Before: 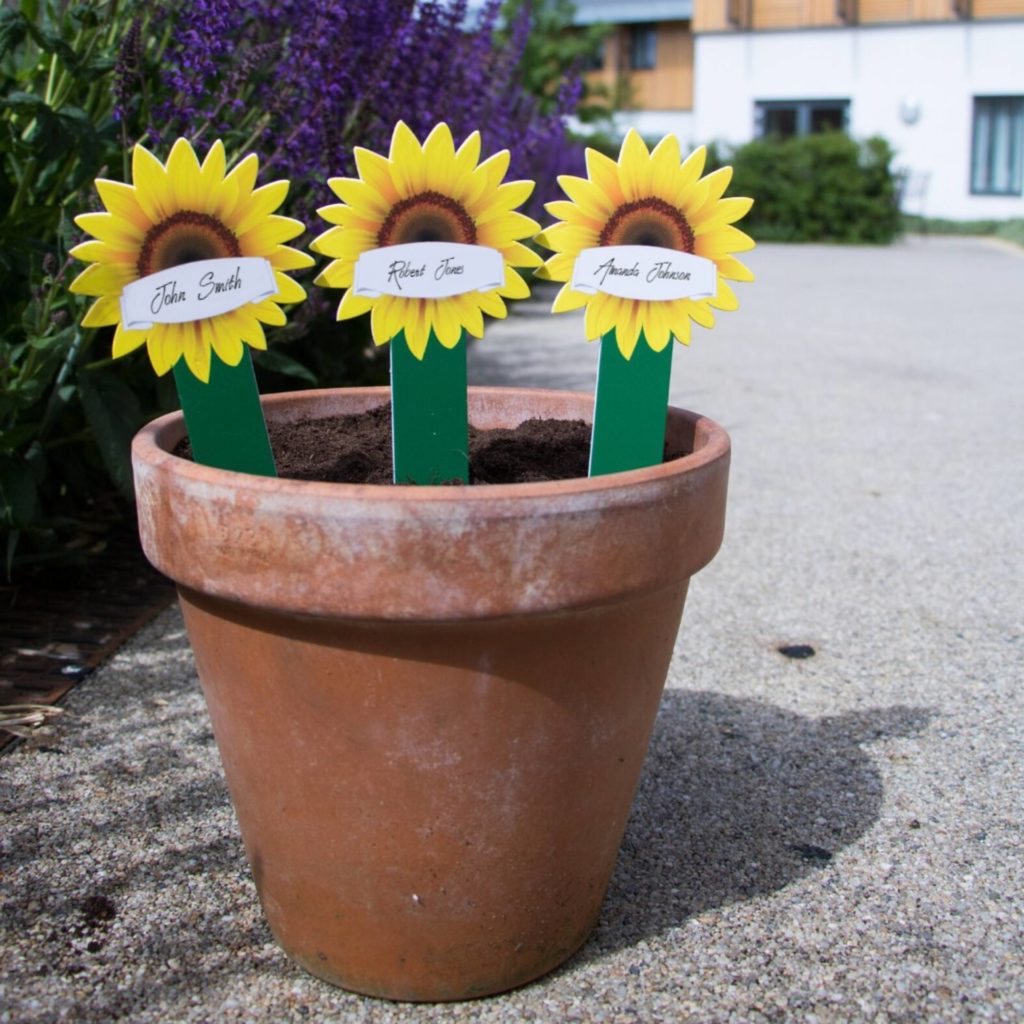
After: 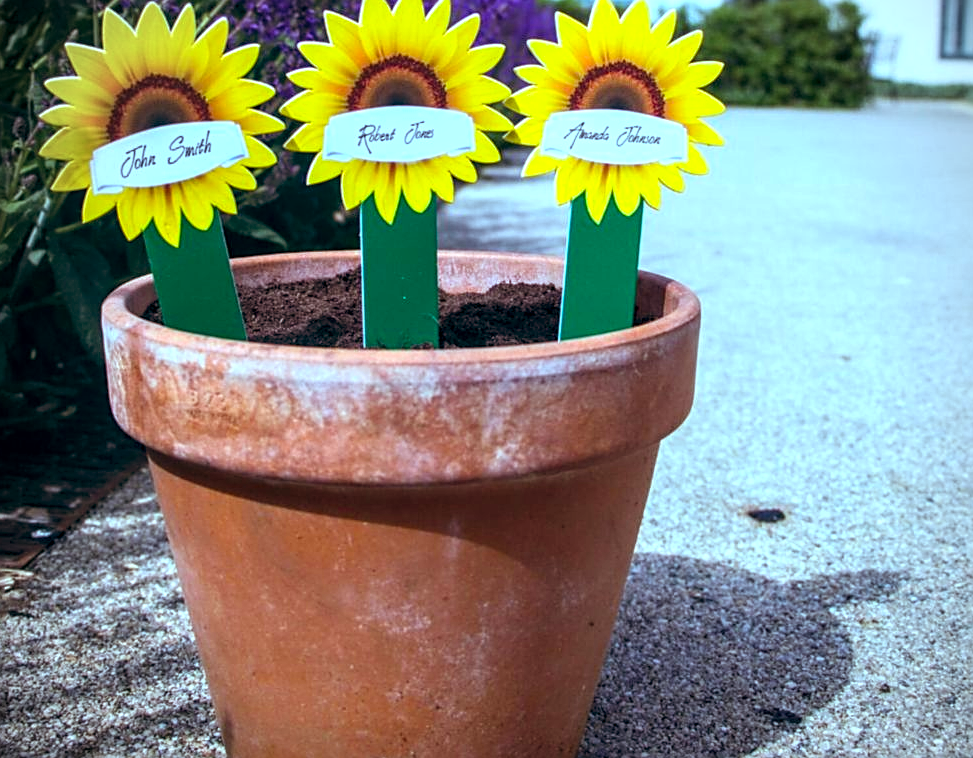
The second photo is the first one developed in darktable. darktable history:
local contrast: detail 154%
sharpen: on, module defaults
crop and rotate: left 2.991%, top 13.302%, right 1.981%, bottom 12.636%
vignetting: on, module defaults
white balance: red 0.983, blue 1.036
exposure: exposure 0.426 EV, compensate highlight preservation false
color balance: lift [1.003, 0.993, 1.001, 1.007], gamma [1.018, 1.072, 0.959, 0.928], gain [0.974, 0.873, 1.031, 1.127]
color balance rgb: perceptual saturation grading › global saturation 30%, global vibrance 20%
